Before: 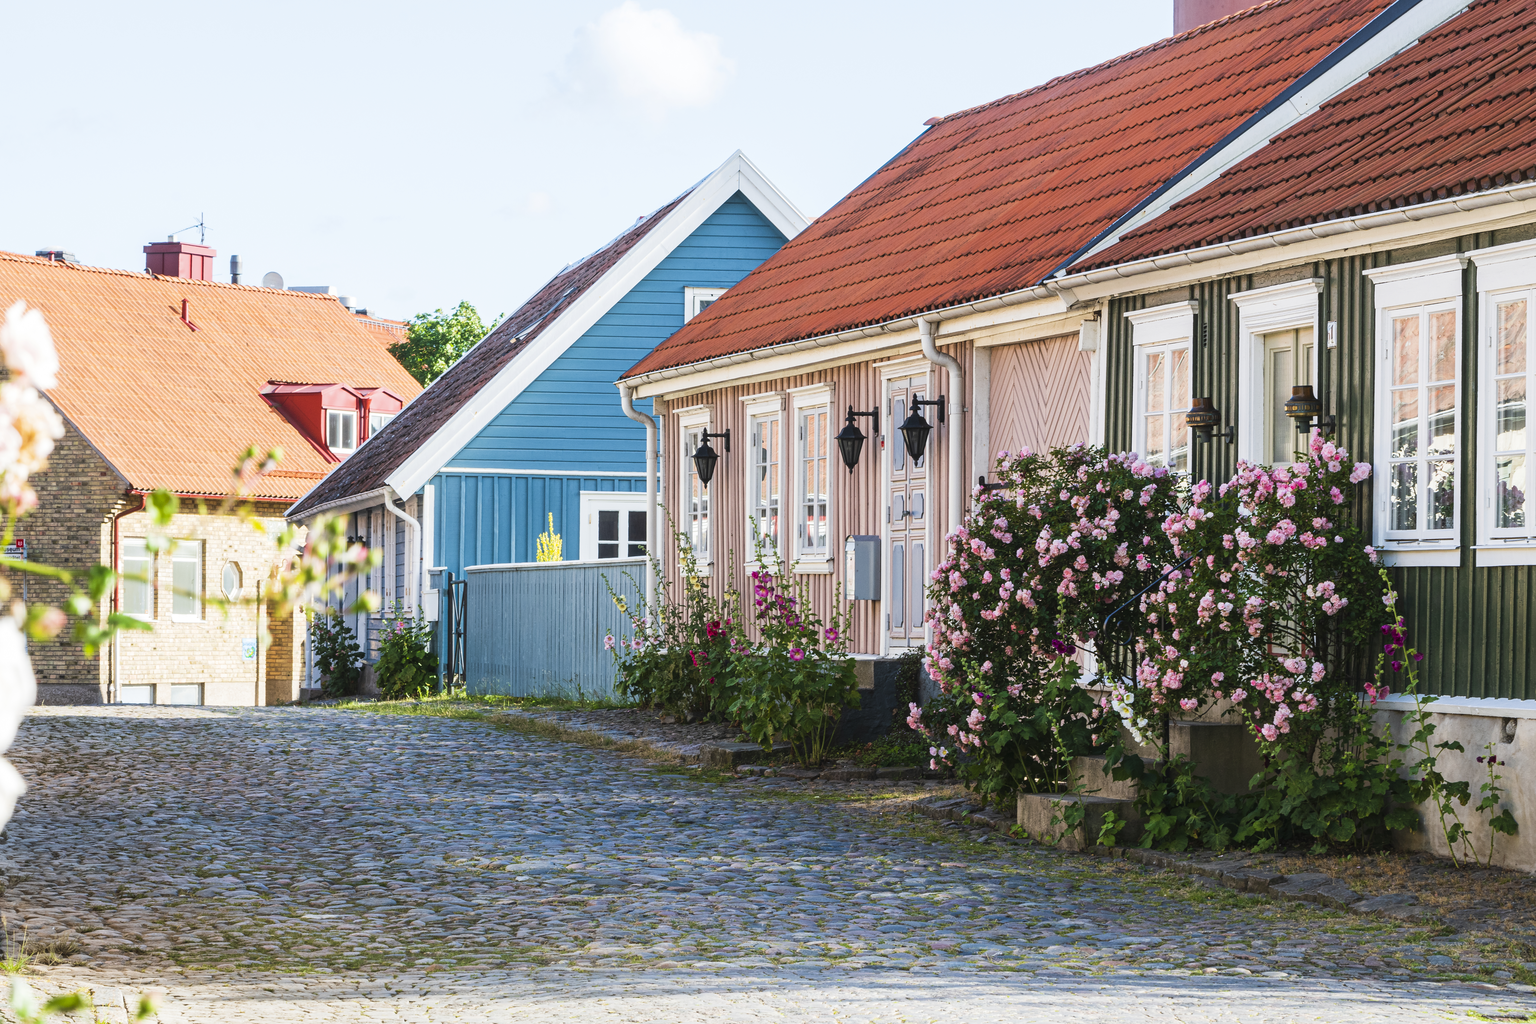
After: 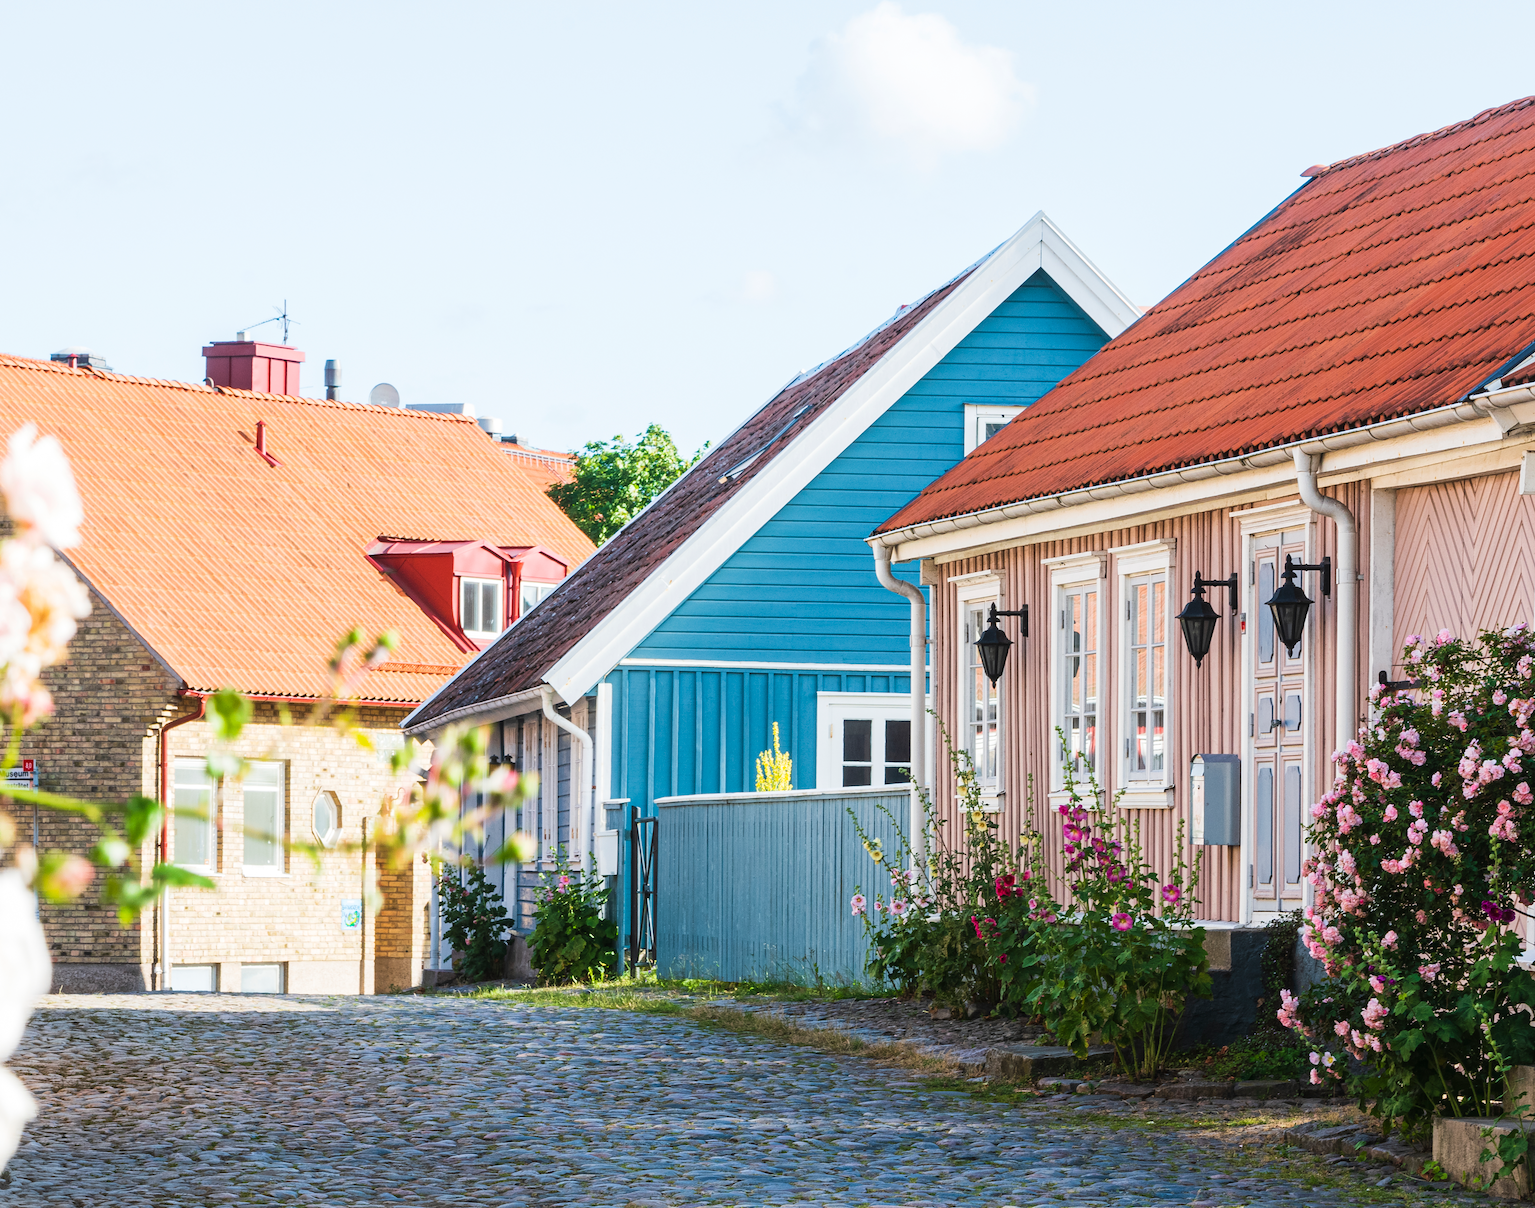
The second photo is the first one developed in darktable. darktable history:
crop: right 28.979%, bottom 16.202%
